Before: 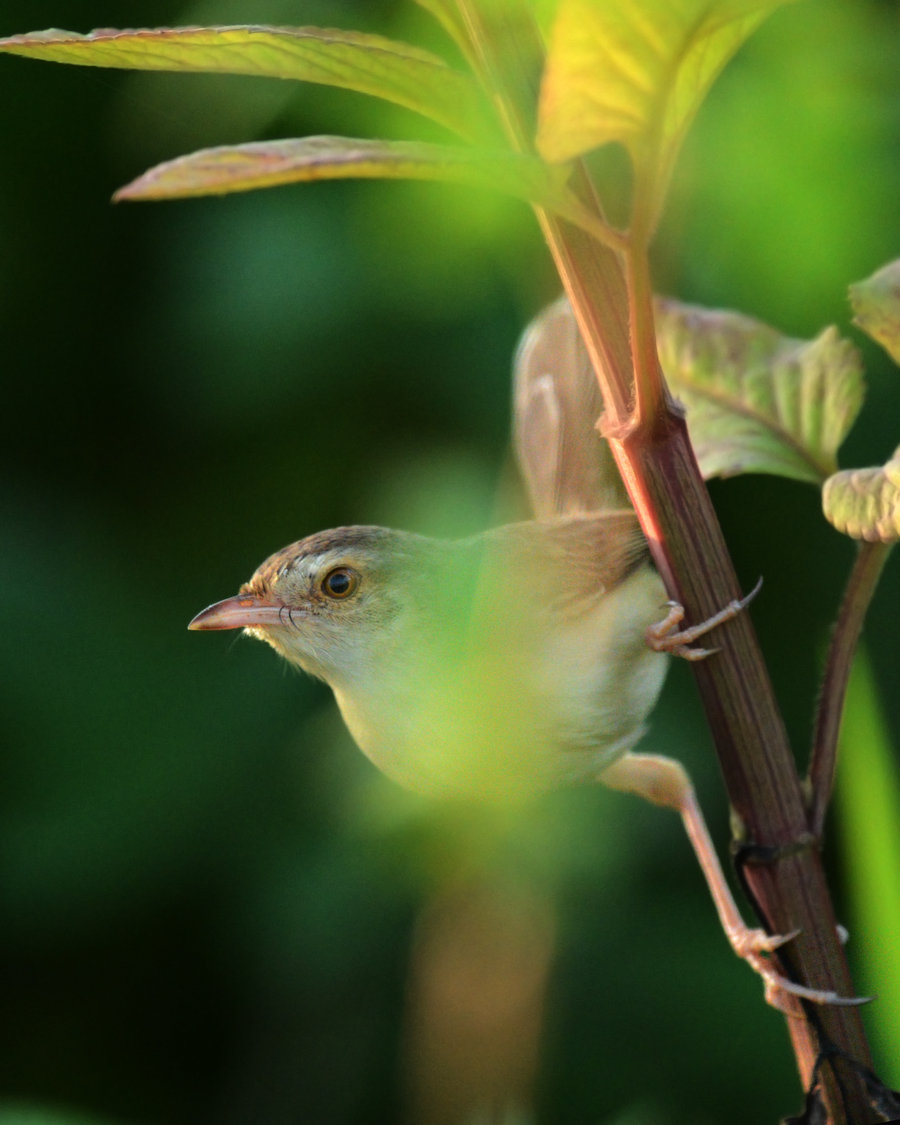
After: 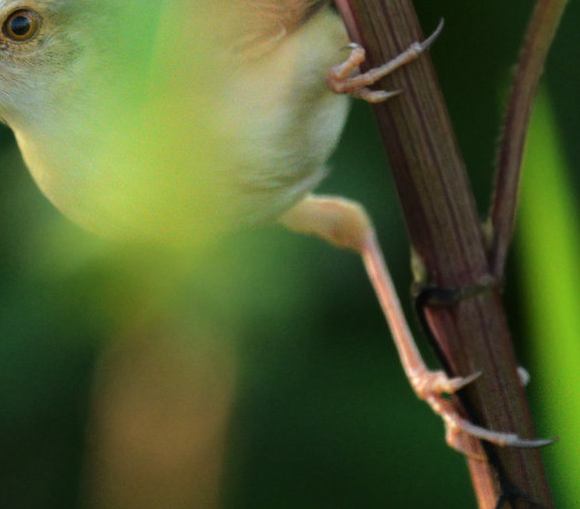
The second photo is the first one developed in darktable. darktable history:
crop and rotate: left 35.45%, top 49.662%, bottom 5.015%
